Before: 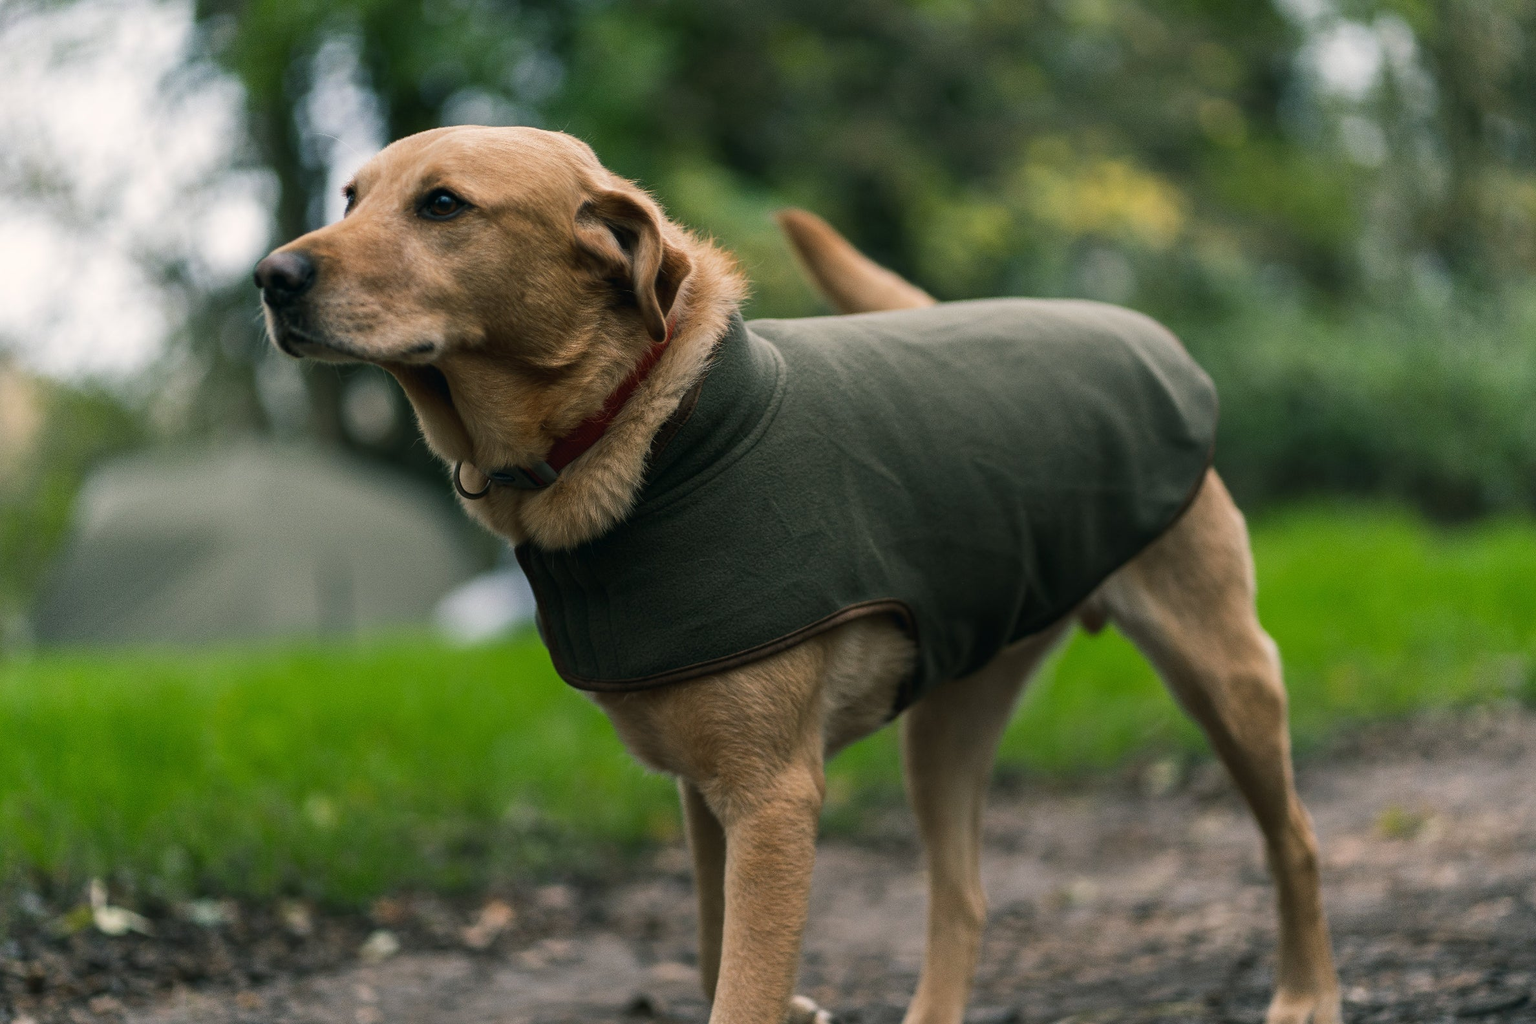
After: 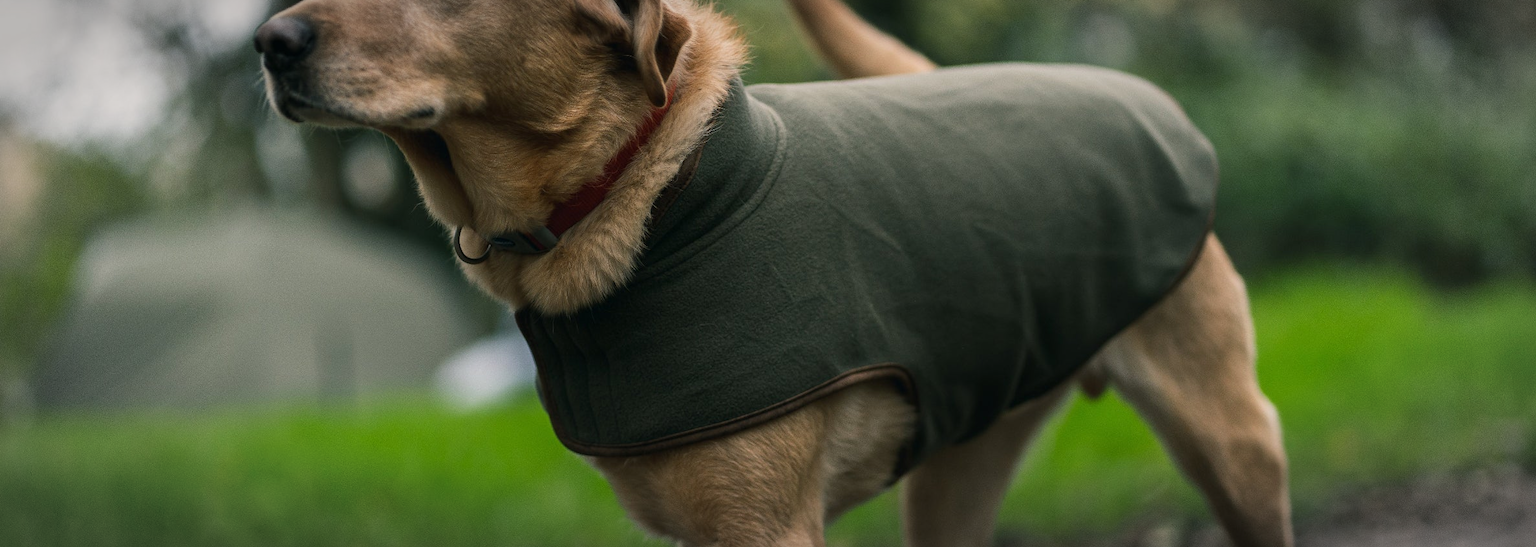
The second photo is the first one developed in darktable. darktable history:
vignetting: automatic ratio true
crop and rotate: top 23.043%, bottom 23.437%
